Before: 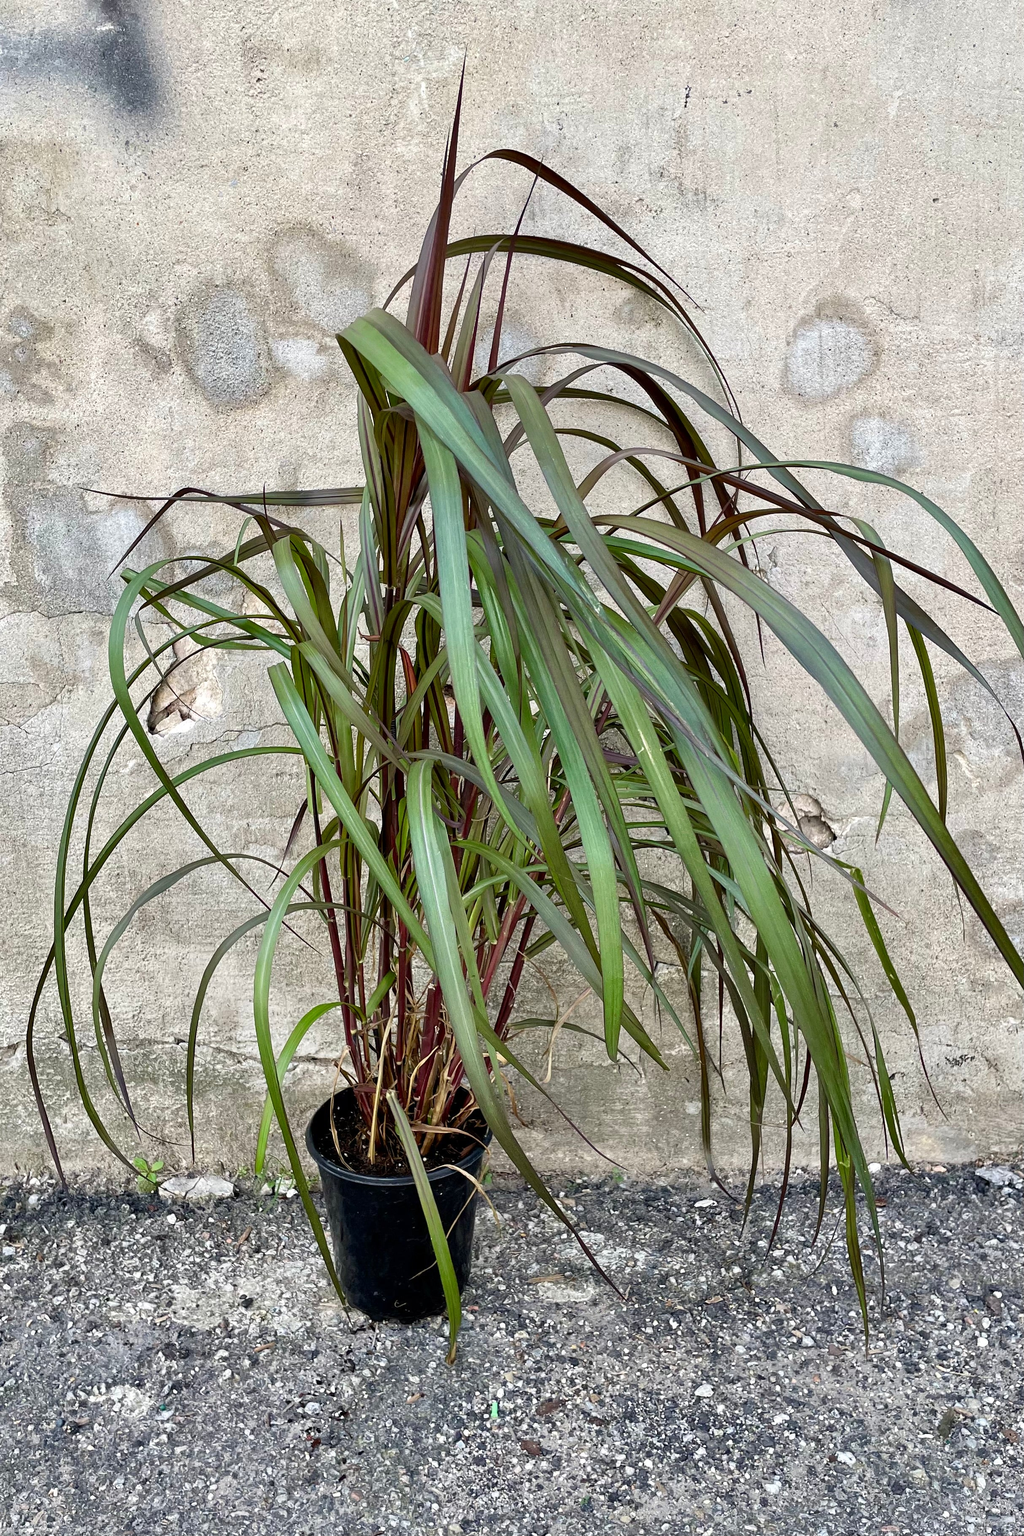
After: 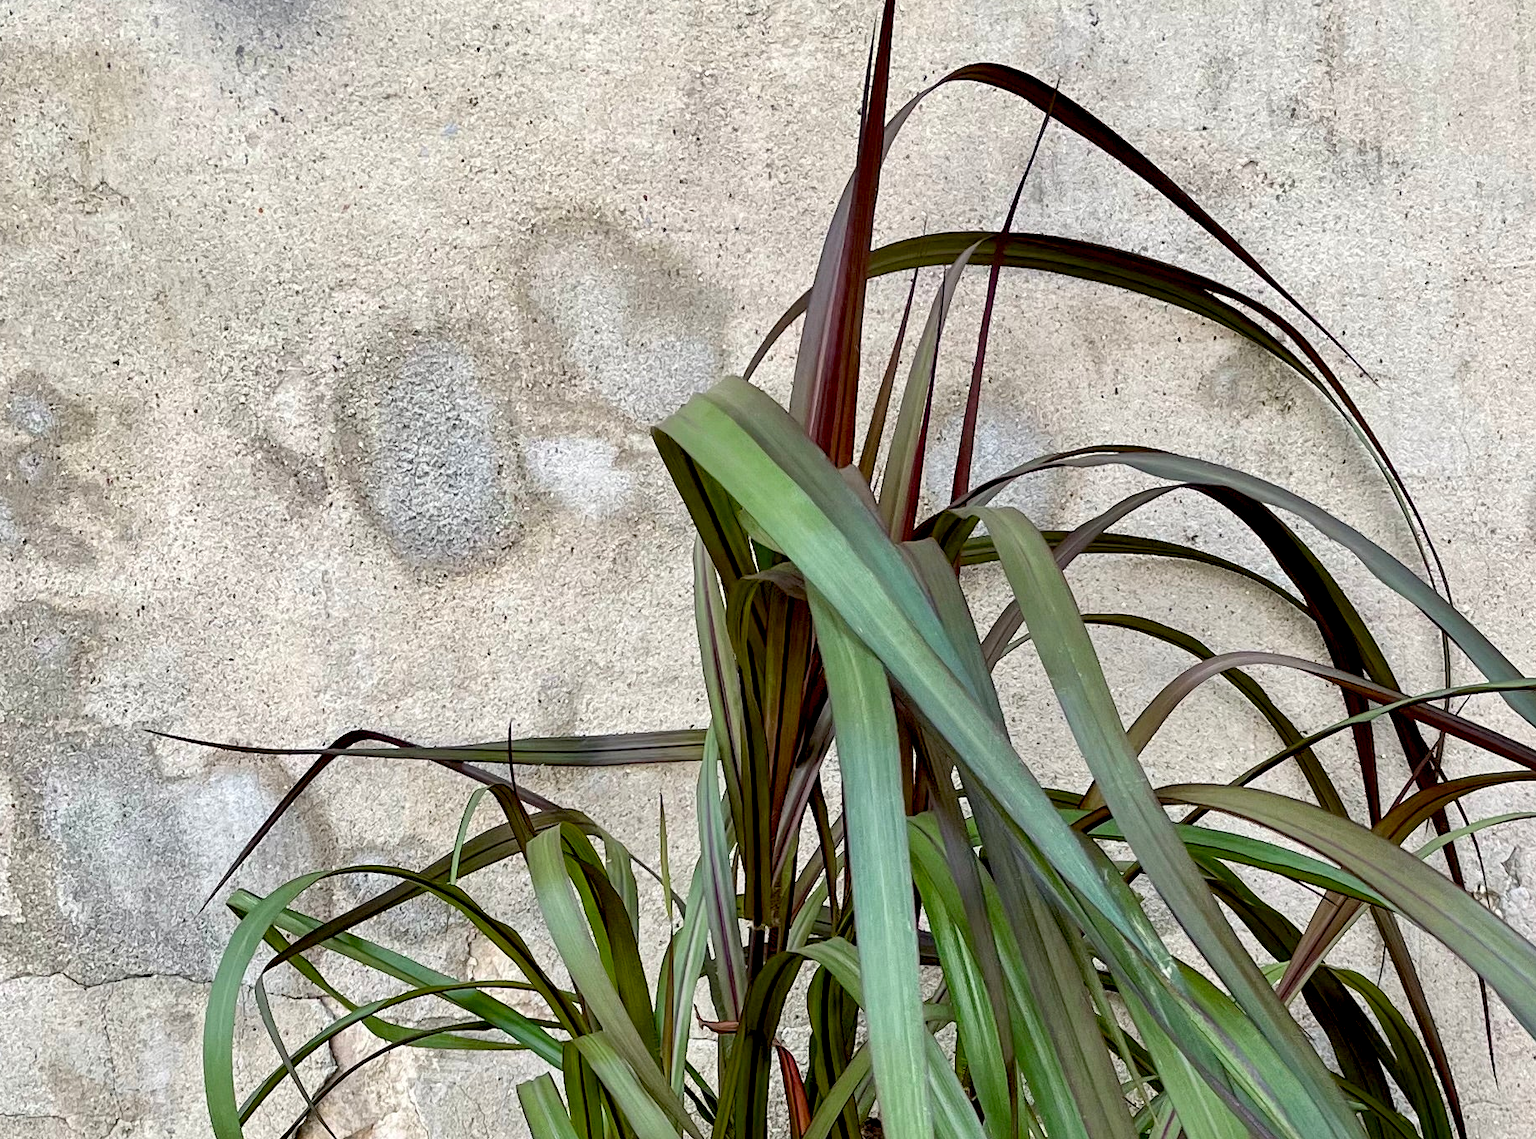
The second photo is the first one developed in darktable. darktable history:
exposure: black level correction 0.012, compensate highlight preservation false
crop: left 0.549%, top 7.645%, right 23.311%, bottom 54.706%
